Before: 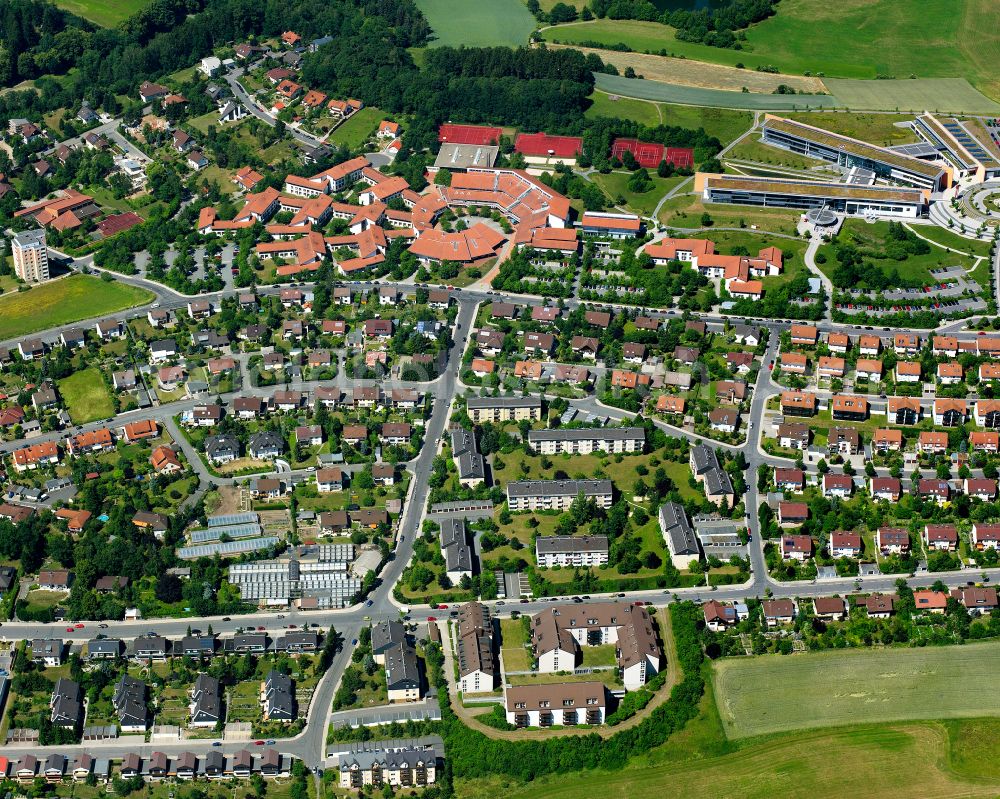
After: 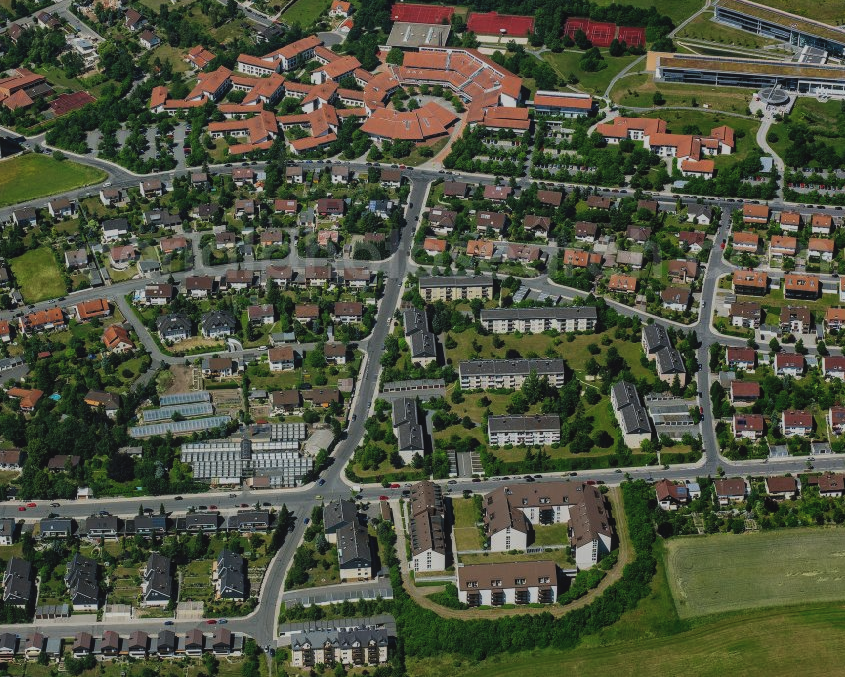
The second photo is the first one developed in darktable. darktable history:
crop and rotate: left 4.836%, top 15.167%, right 10.647%
local contrast: on, module defaults
exposure: black level correction -0.017, exposure -1.013 EV, compensate highlight preservation false
